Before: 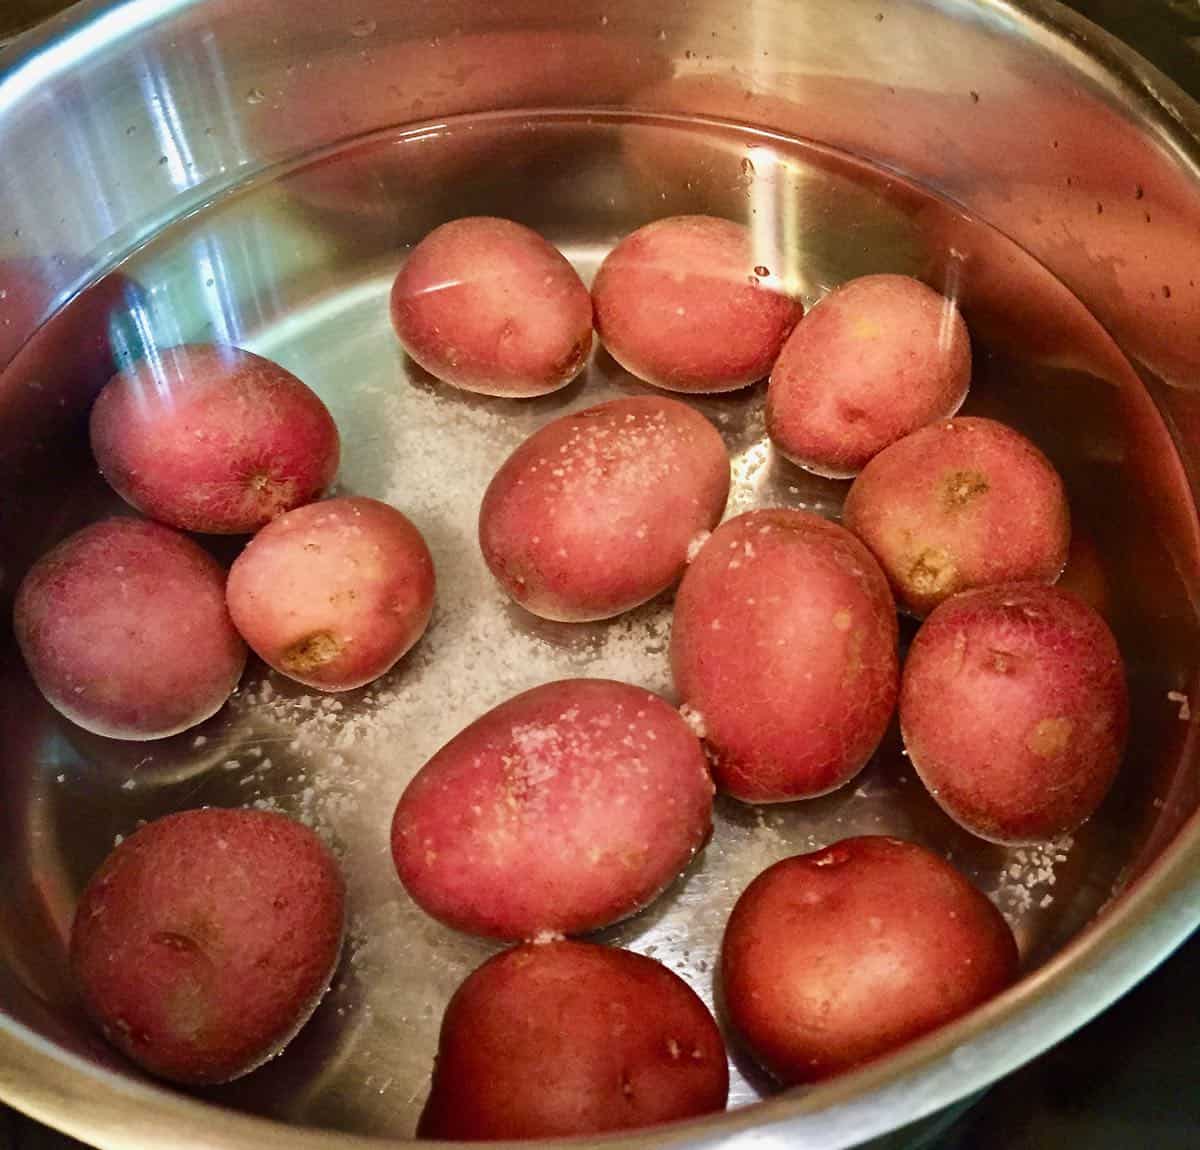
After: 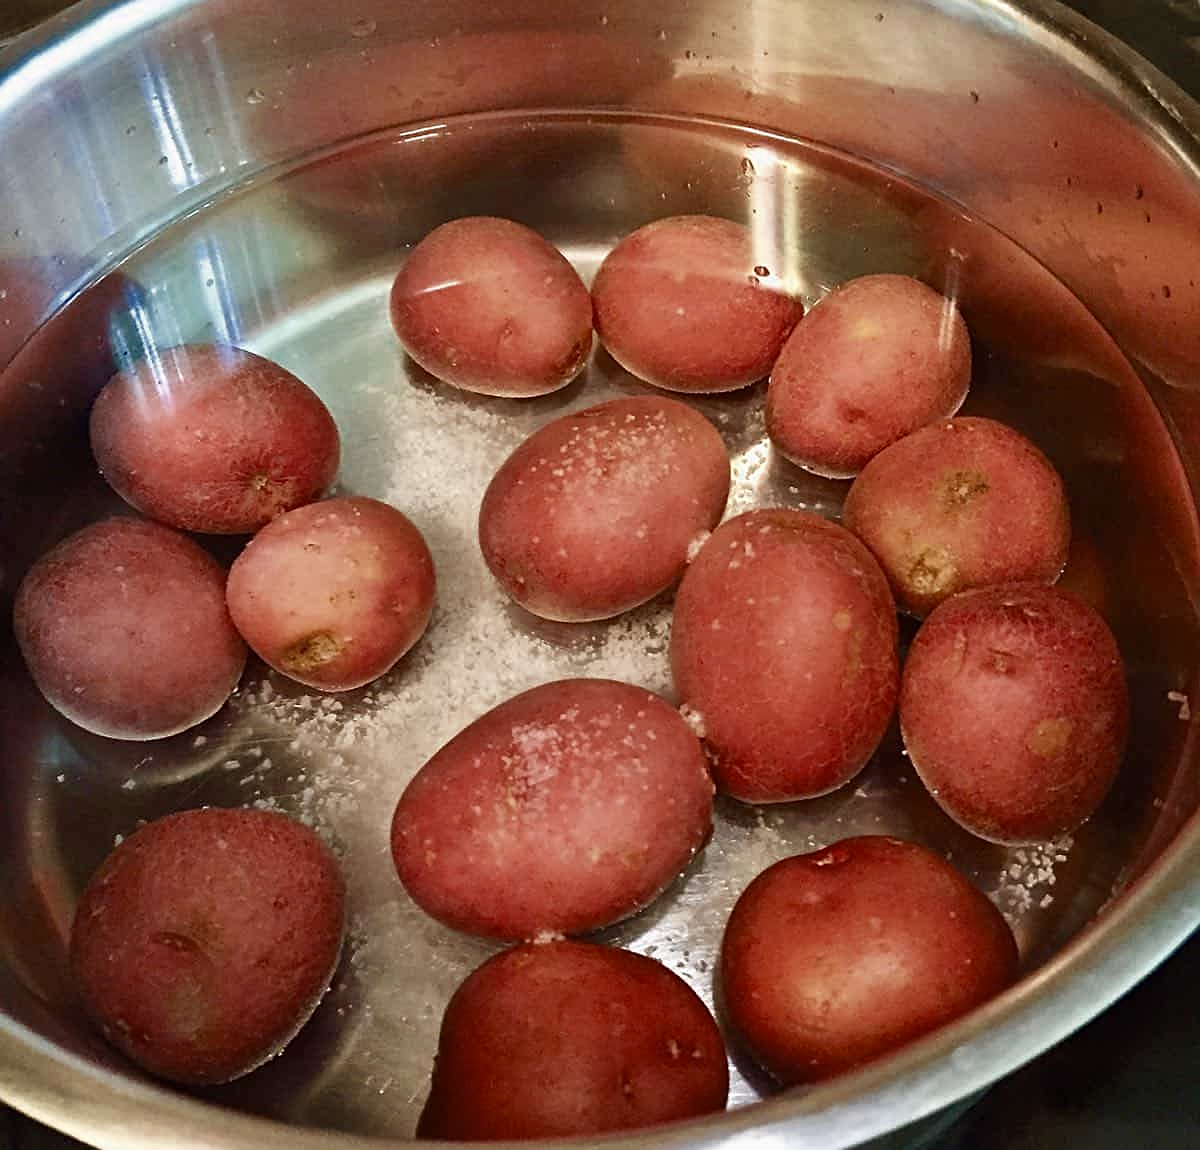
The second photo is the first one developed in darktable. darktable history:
tone equalizer: on, module defaults
color zones: curves: ch0 [(0, 0.5) (0.125, 0.4) (0.25, 0.5) (0.375, 0.4) (0.5, 0.4) (0.625, 0.35) (0.75, 0.35) (0.875, 0.5)]; ch1 [(0, 0.35) (0.125, 0.45) (0.25, 0.35) (0.375, 0.35) (0.5, 0.35) (0.625, 0.35) (0.75, 0.45) (0.875, 0.35)]; ch2 [(0, 0.6) (0.125, 0.5) (0.25, 0.5) (0.375, 0.6) (0.5, 0.6) (0.625, 0.5) (0.75, 0.5) (0.875, 0.5)]
sharpen: on, module defaults
shadows and highlights: shadows 1.15, highlights 41.45
